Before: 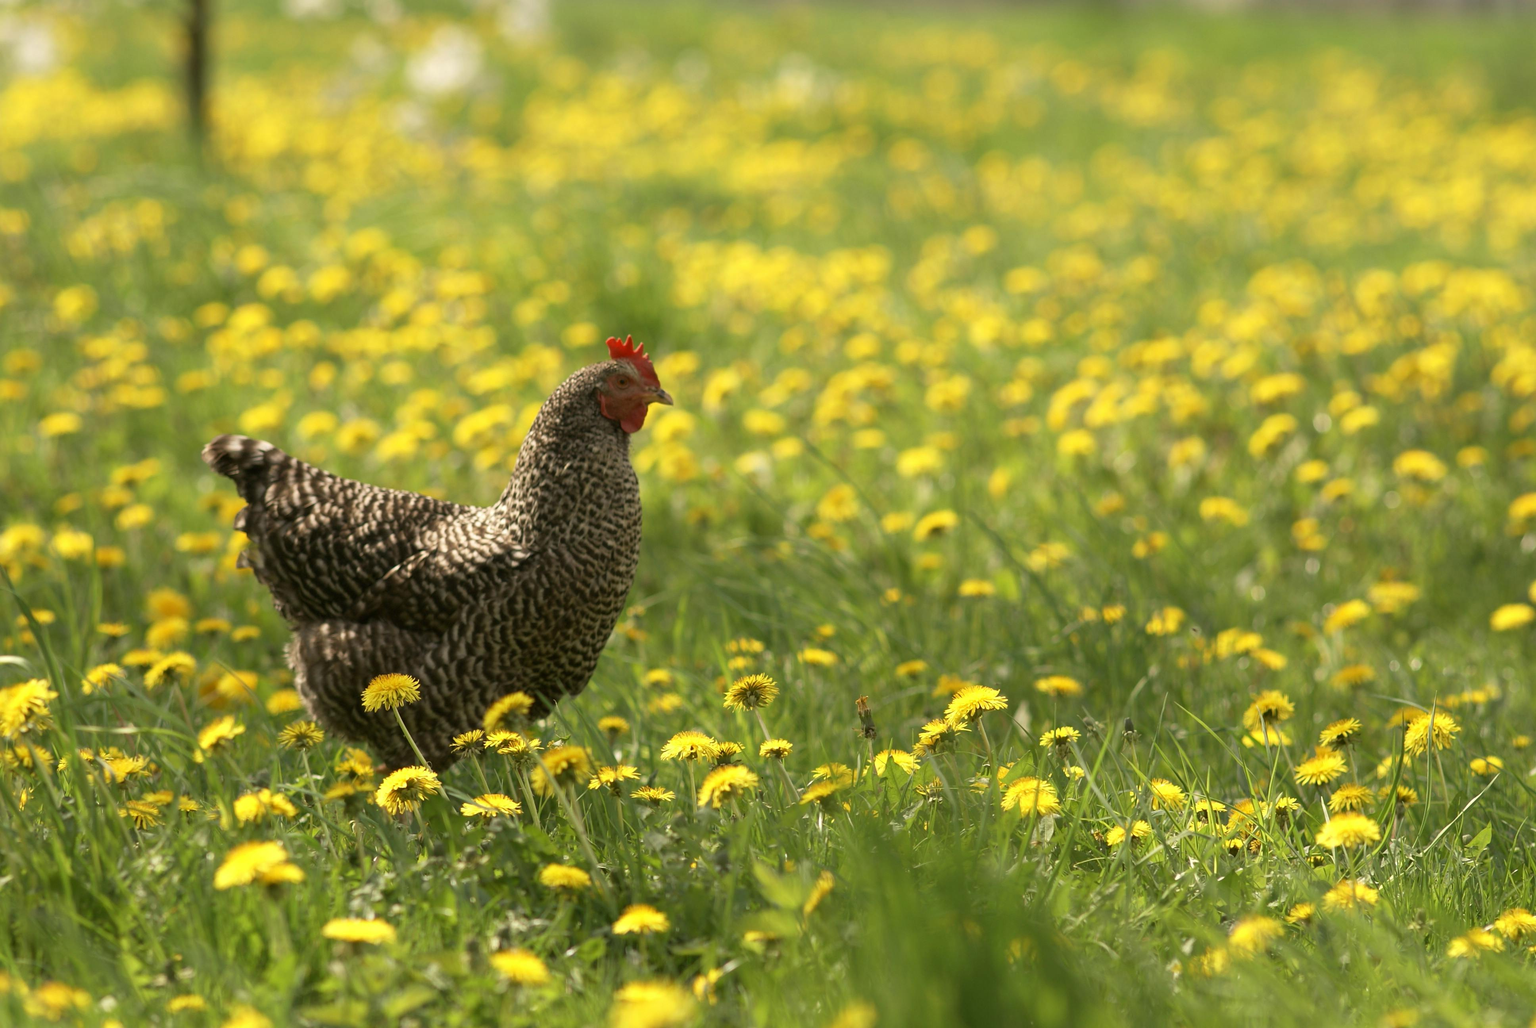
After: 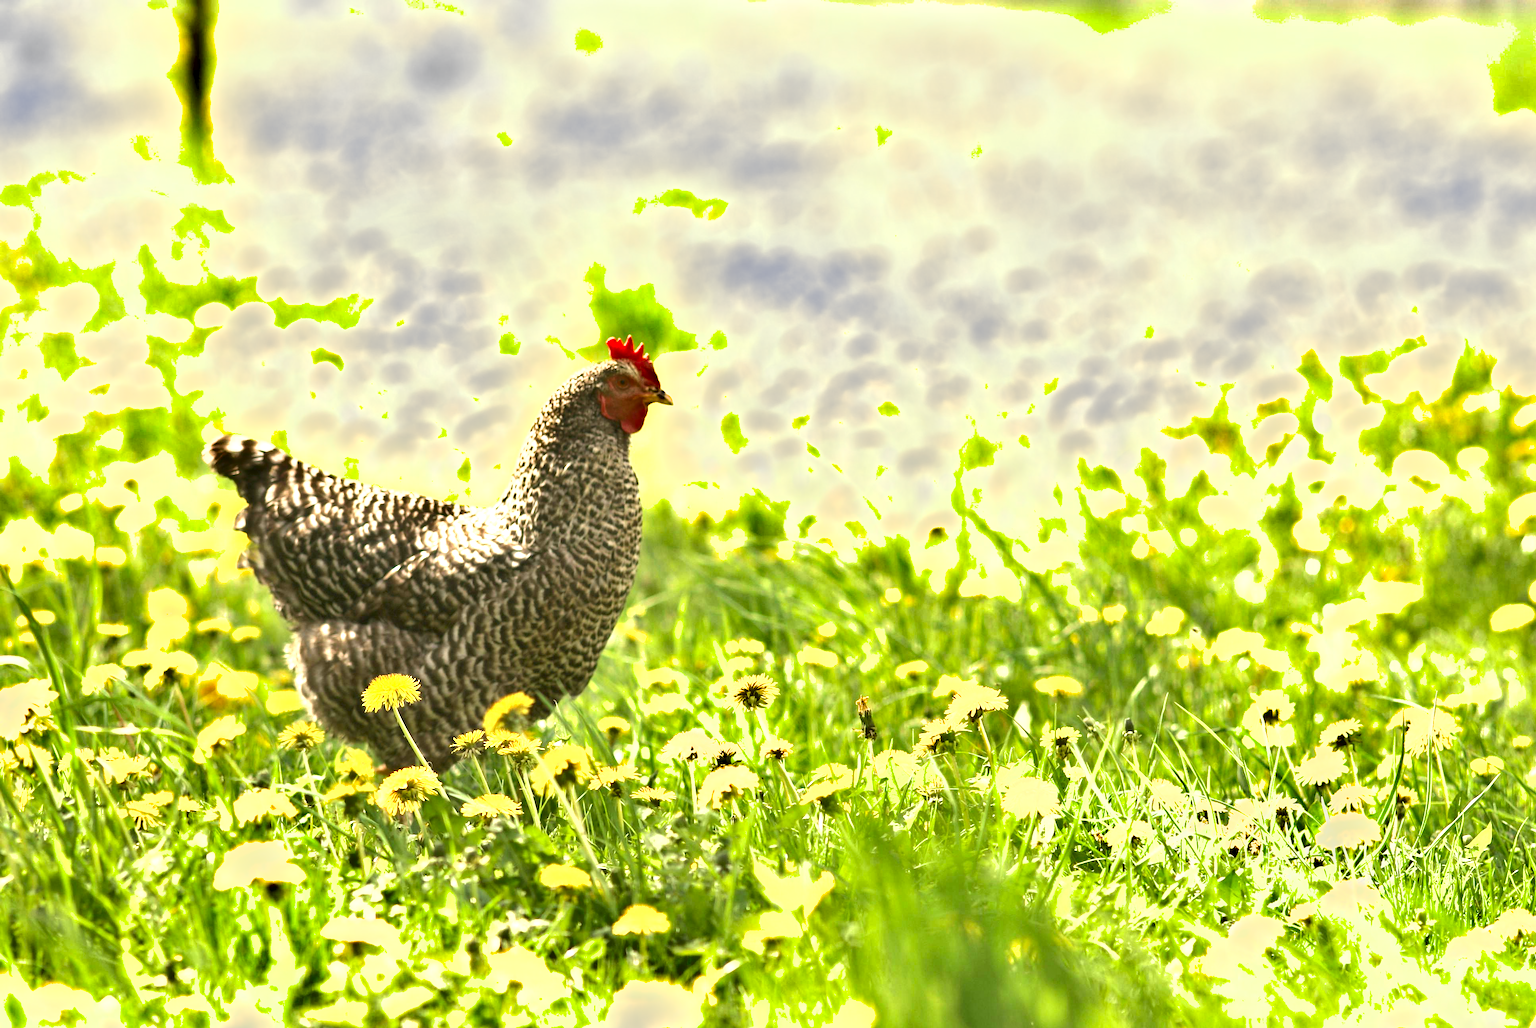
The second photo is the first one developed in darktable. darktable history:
shadows and highlights: low approximation 0.01, soften with gaussian
exposure: black level correction 0, exposure 1.921 EV, compensate highlight preservation false
